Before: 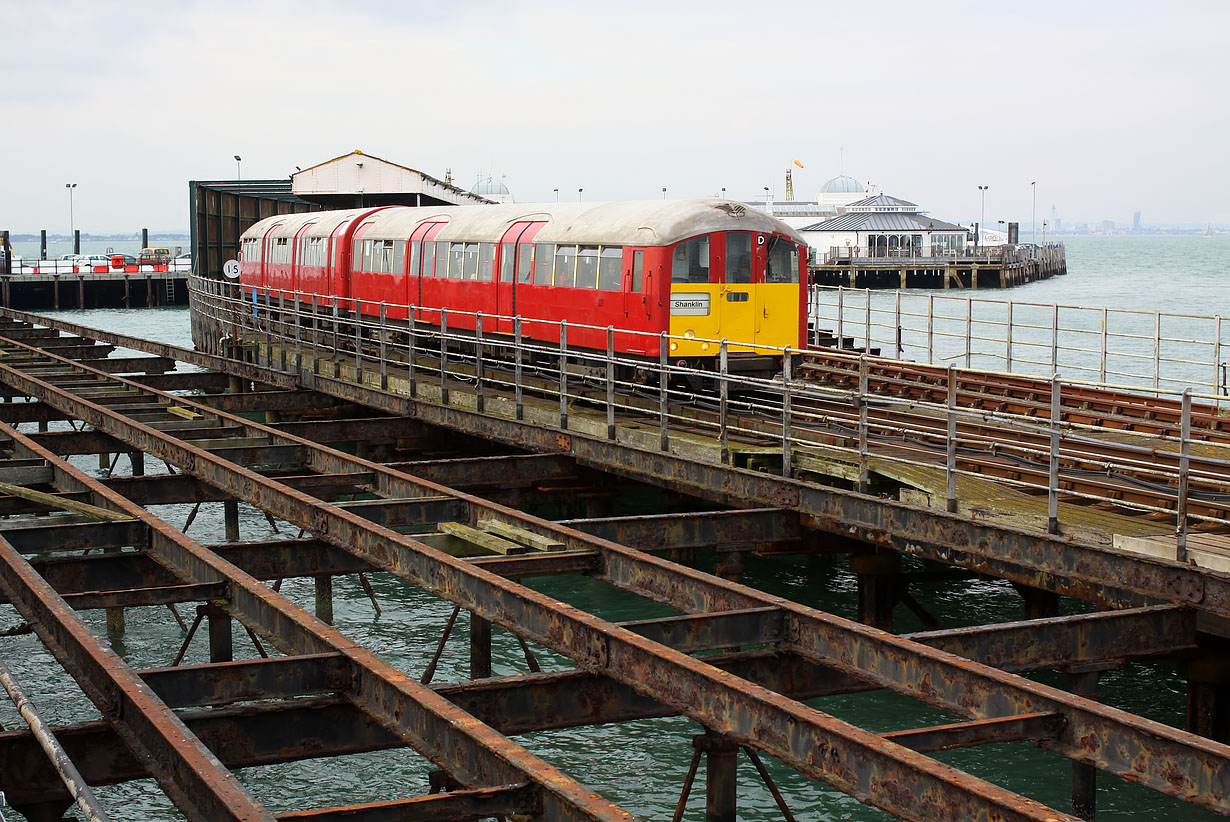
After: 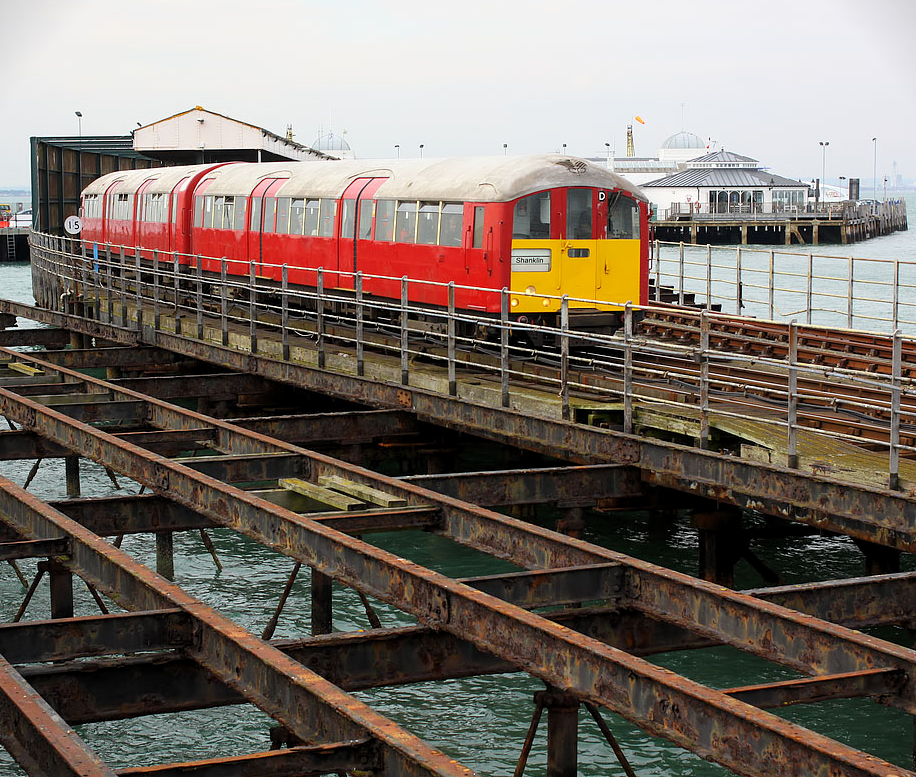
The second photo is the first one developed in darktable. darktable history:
vignetting: fall-off start 116.11%, fall-off radius 58.7%, brightness -0.89
crop and rotate: left 12.998%, top 5.416%, right 12.529%
levels: levels [0.018, 0.493, 1]
